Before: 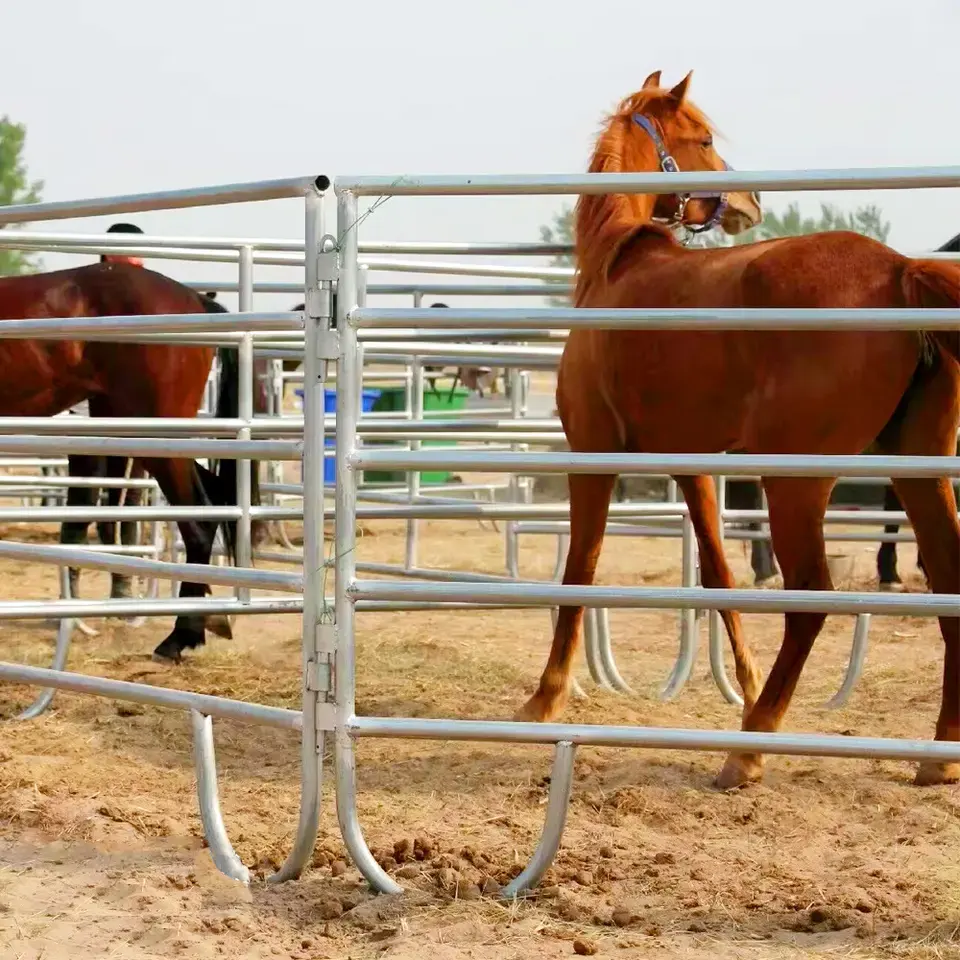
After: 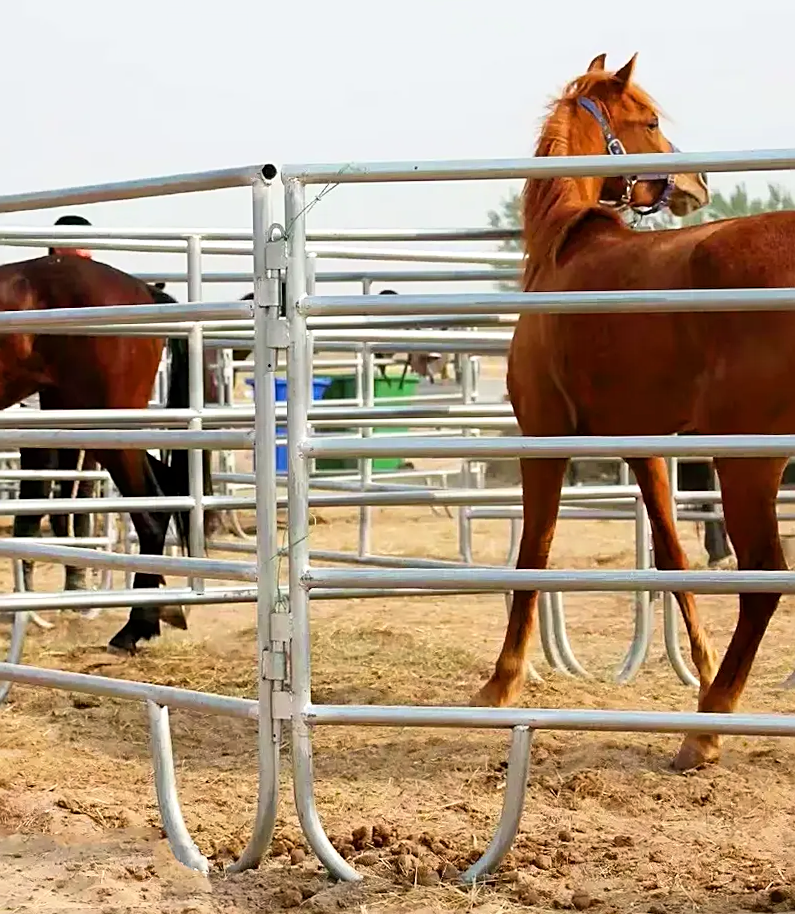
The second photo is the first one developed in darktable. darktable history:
contrast equalizer: y [[0.5 ×6], [0.5 ×6], [0.5, 0.5, 0.501, 0.545, 0.707, 0.863], [0 ×6], [0 ×6]]
rgb curve: curves: ch0 [(0, 0) (0.078, 0.051) (0.929, 0.956) (1, 1)], compensate middle gray true
crop and rotate: angle 1°, left 4.281%, top 0.642%, right 11.383%, bottom 2.486%
sharpen: on, module defaults
